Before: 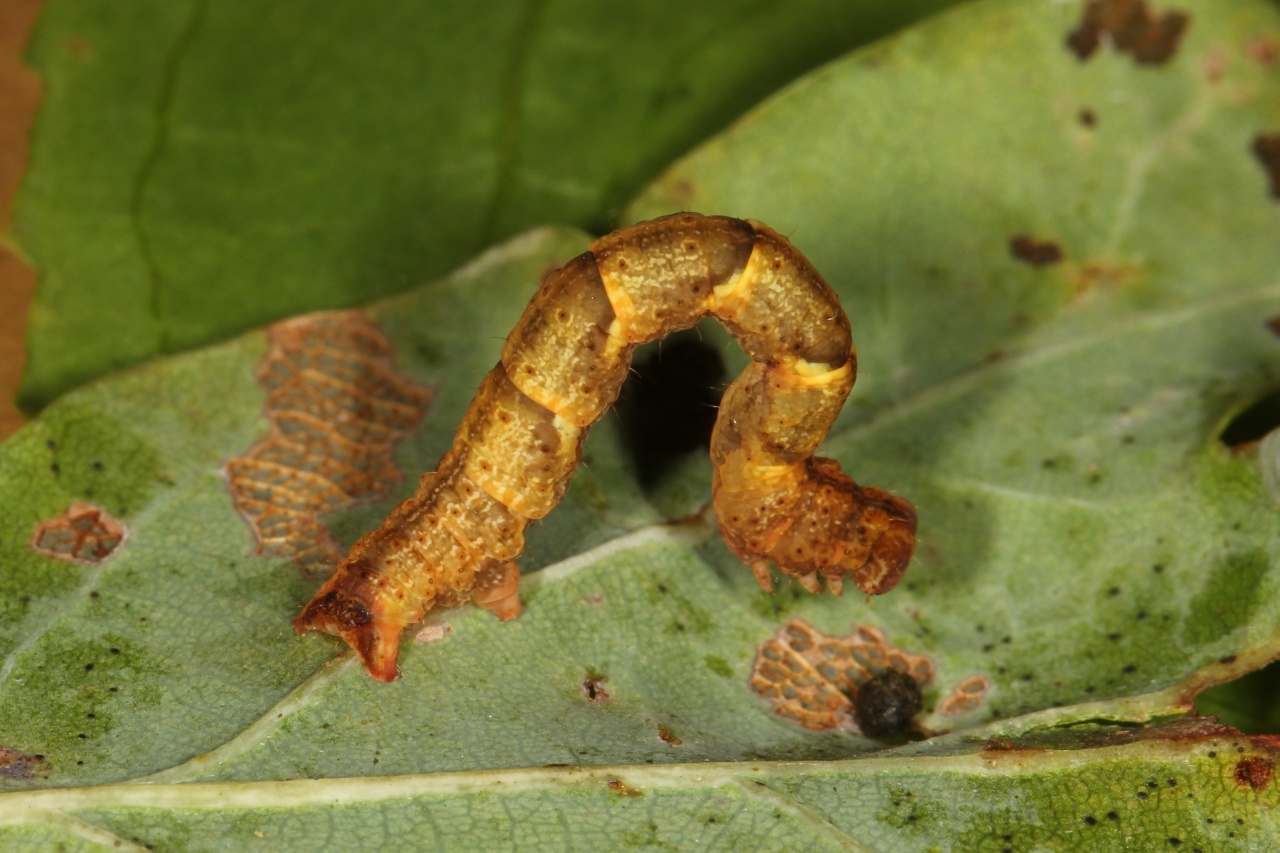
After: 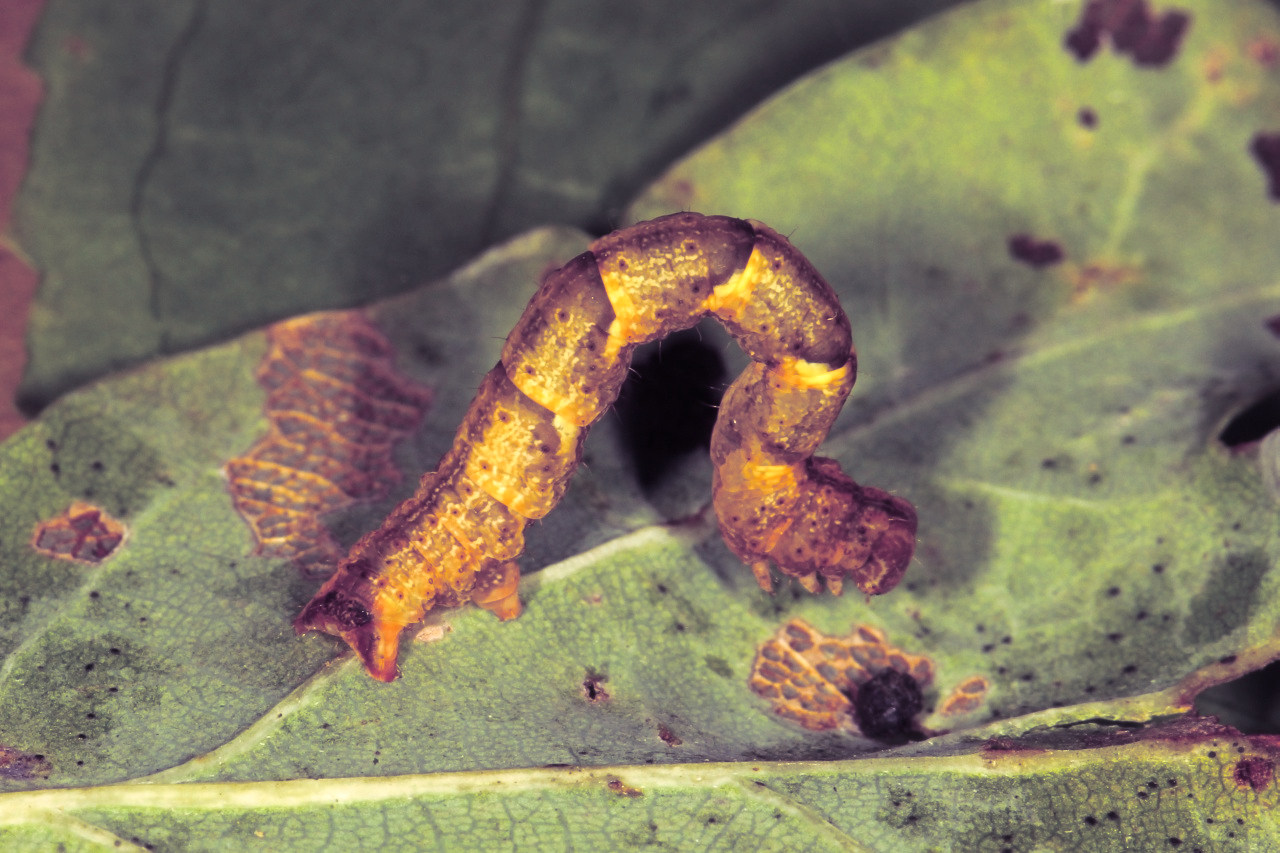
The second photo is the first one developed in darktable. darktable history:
white balance: red 1.009, blue 0.985
split-toning: shadows › hue 255.6°, shadows › saturation 0.66, highlights › hue 43.2°, highlights › saturation 0.68, balance -50.1
exposure: black level correction 0, exposure 0.5 EV, compensate highlight preservation false
